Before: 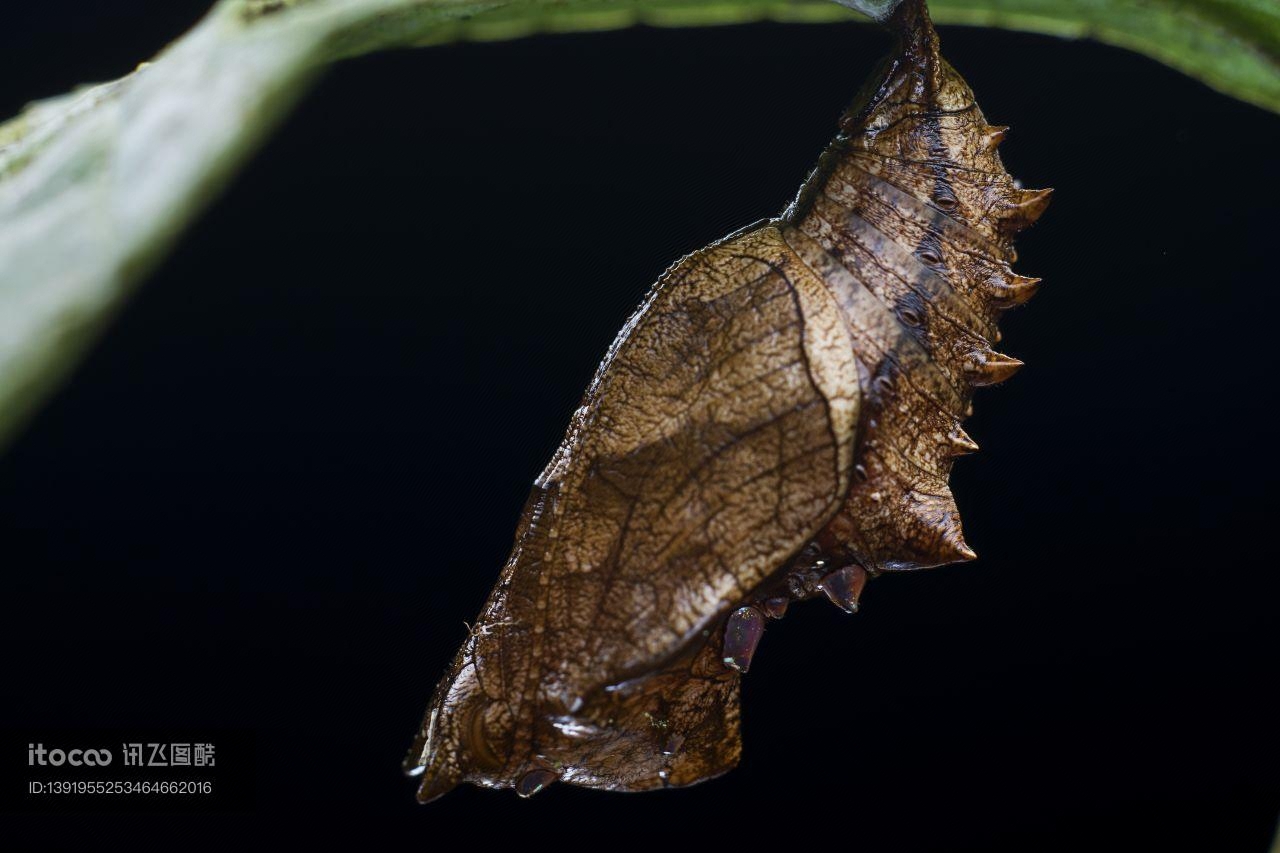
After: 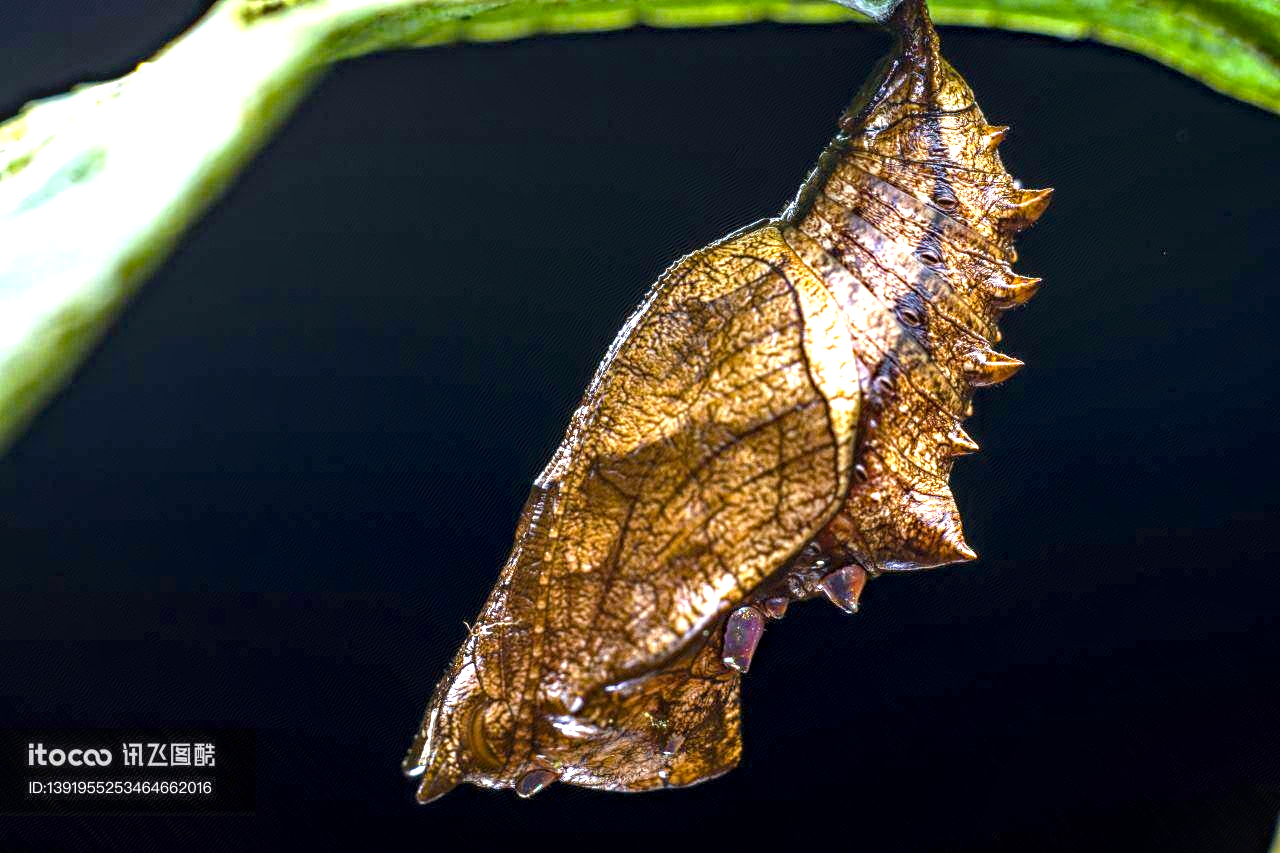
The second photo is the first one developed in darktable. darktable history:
exposure: black level correction 0, exposure 1.675 EV, compensate exposure bias true, compensate highlight preservation false
color balance rgb: perceptual saturation grading › global saturation 25%, global vibrance 20%
haze removal: strength 0.29, distance 0.25, compatibility mode true, adaptive false
local contrast: detail 150%
